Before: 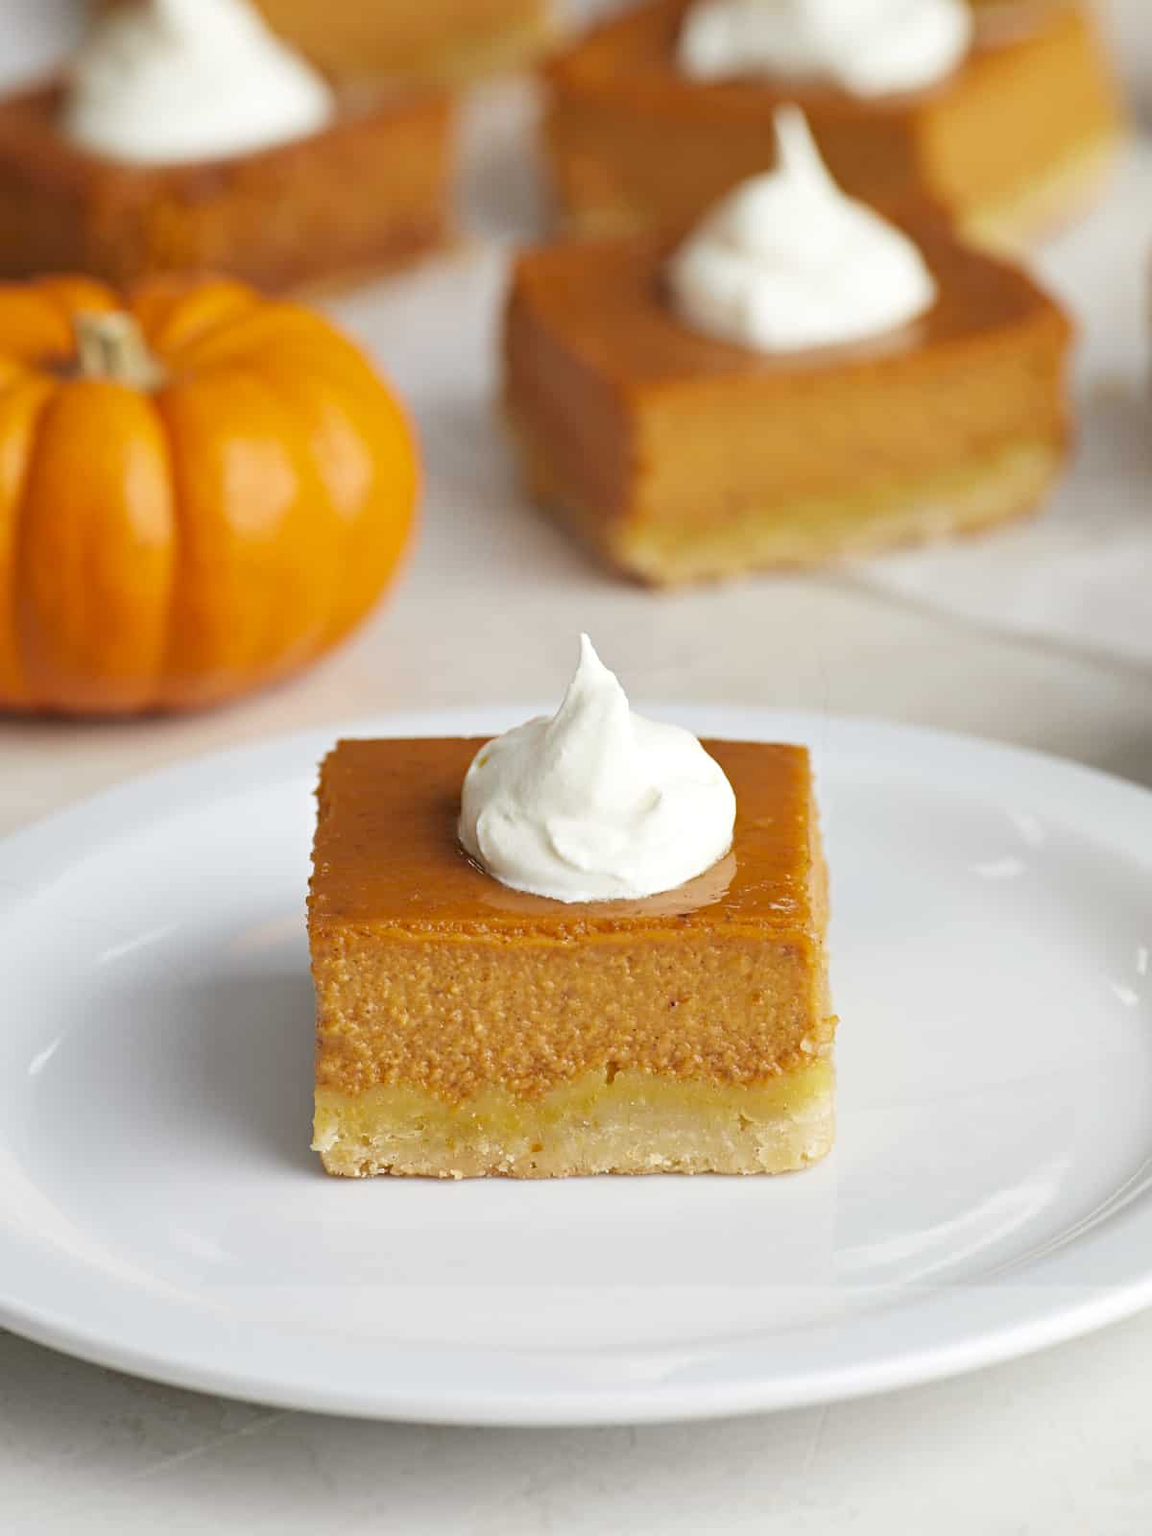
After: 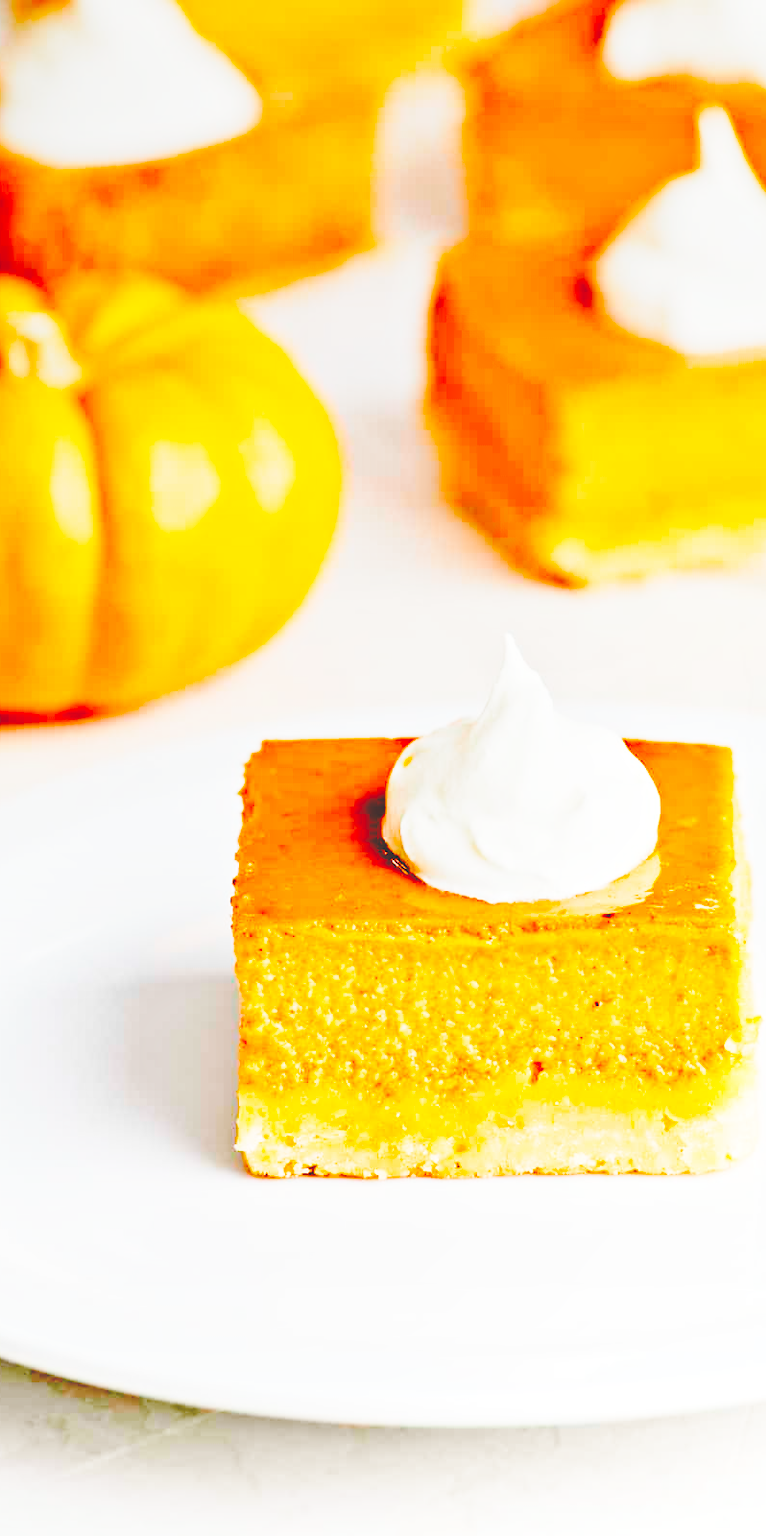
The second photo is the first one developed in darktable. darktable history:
crop and rotate: left 6.665%, right 26.817%
contrast brightness saturation: contrast 0.101, brightness 0.027, saturation 0.086
contrast equalizer: octaves 7, y [[0.511, 0.558, 0.631, 0.632, 0.559, 0.512], [0.5 ×6], [0.5 ×6], [0 ×6], [0 ×6]]
base curve: curves: ch0 [(0, 0) (0.04, 0.03) (0.133, 0.232) (0.448, 0.748) (0.843, 0.968) (1, 1)], preserve colors none
local contrast: detail 72%
tone curve: curves: ch0 [(0, 0) (0.058, 0.039) (0.168, 0.123) (0.282, 0.327) (0.45, 0.534) (0.676, 0.751) (0.89, 0.919) (1, 1)]; ch1 [(0, 0) (0.094, 0.081) (0.285, 0.299) (0.385, 0.403) (0.447, 0.455) (0.495, 0.496) (0.544, 0.552) (0.589, 0.612) (0.722, 0.728) (1, 1)]; ch2 [(0, 0) (0.257, 0.217) (0.43, 0.421) (0.498, 0.507) (0.531, 0.544) (0.56, 0.579) (0.625, 0.66) (1, 1)], preserve colors none
color balance rgb: perceptual saturation grading › global saturation 46.248%, perceptual saturation grading › highlights -50.583%, perceptual saturation grading › shadows 30.248%, perceptual brilliance grading › global brilliance 10.458%, perceptual brilliance grading › shadows 15.299%
